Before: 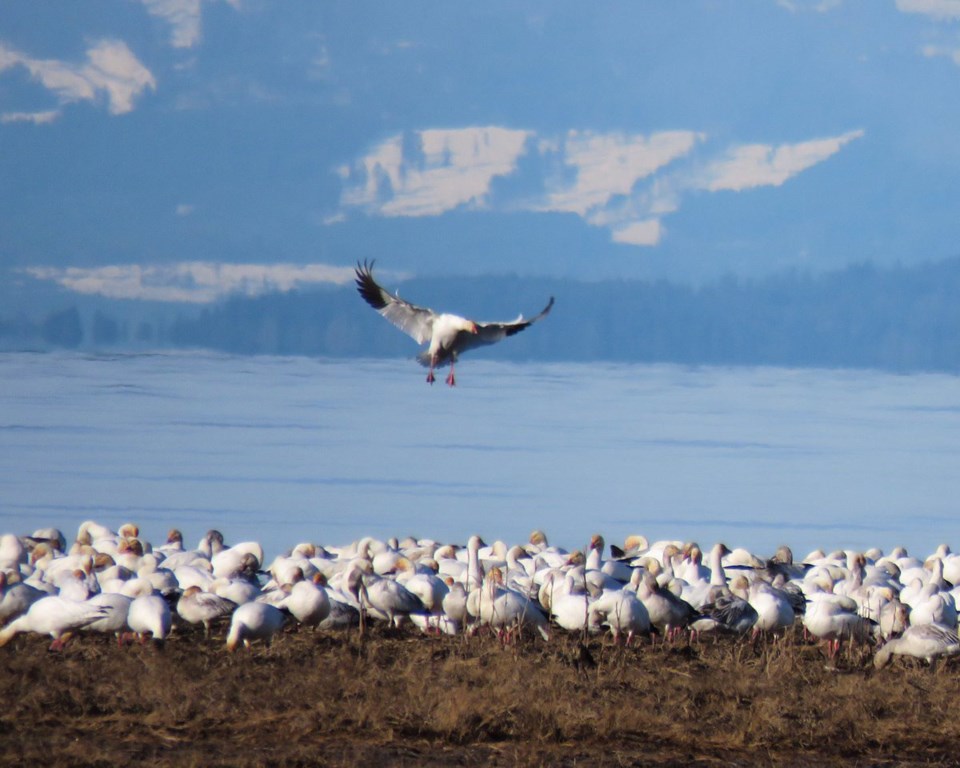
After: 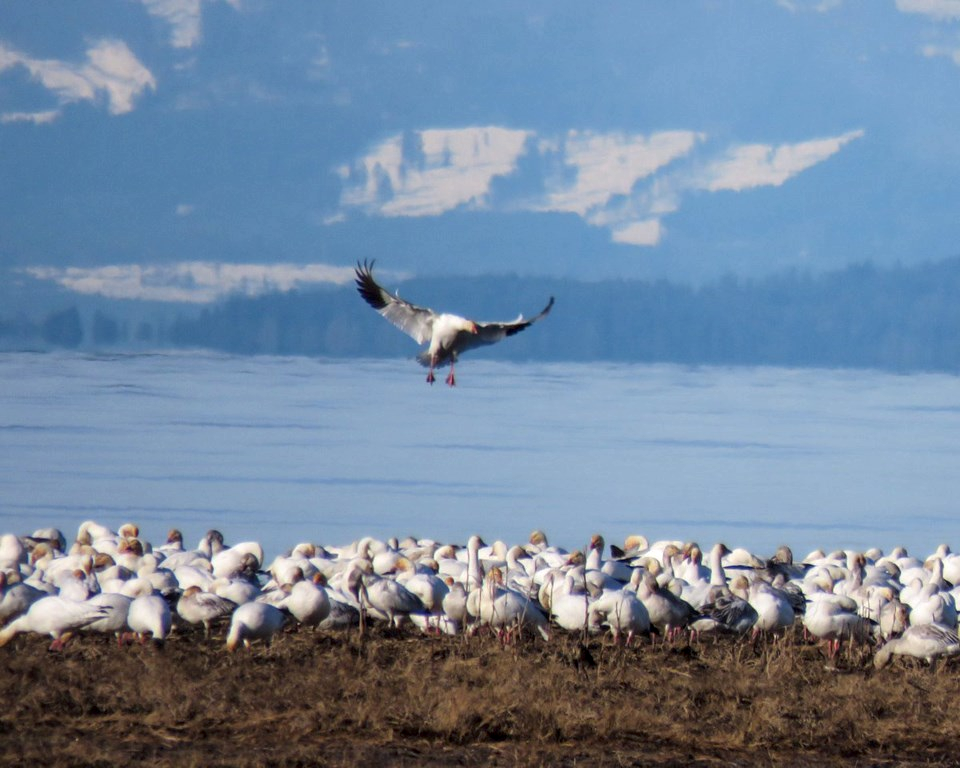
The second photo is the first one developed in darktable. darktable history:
color balance rgb: on, module defaults
local contrast: on, module defaults
